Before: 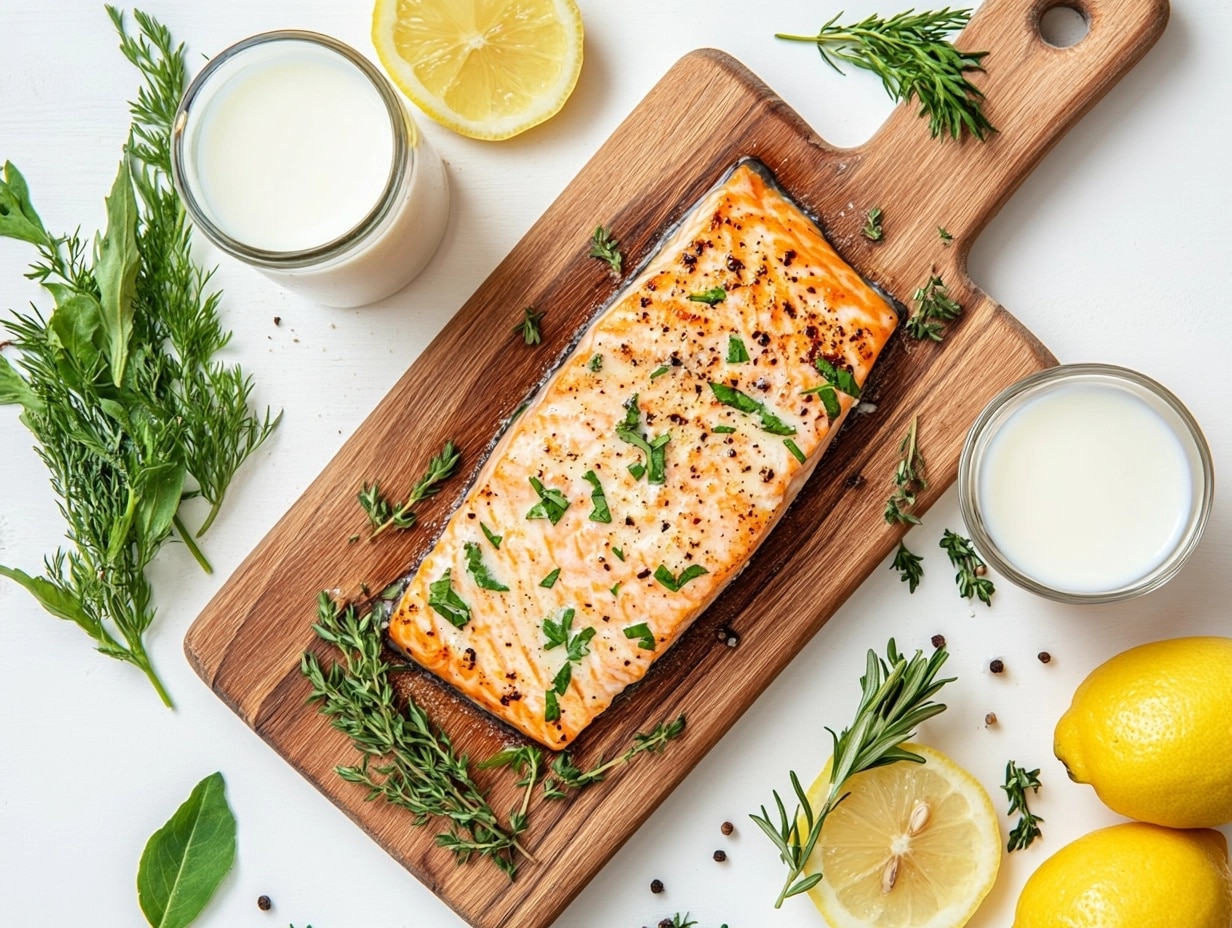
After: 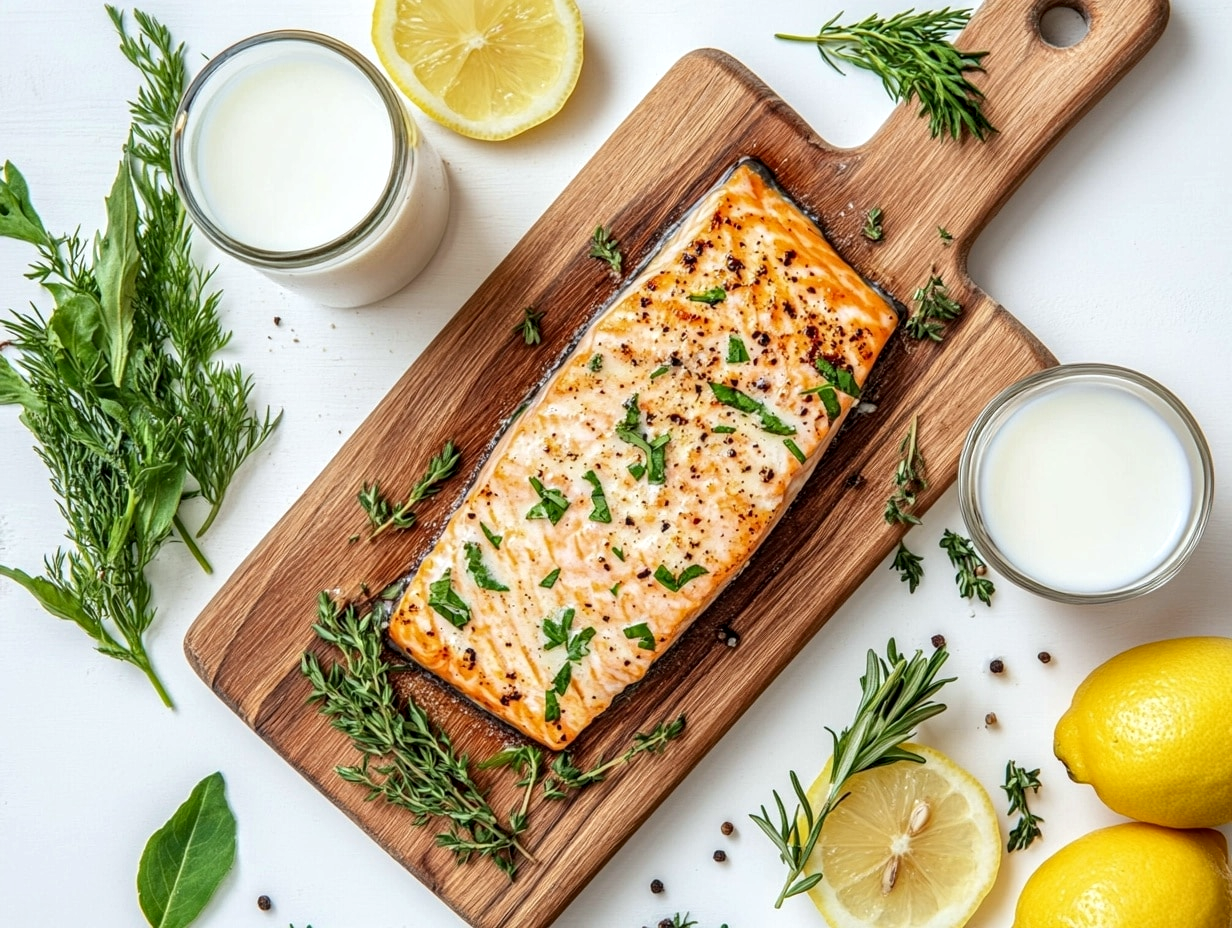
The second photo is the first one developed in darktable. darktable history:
local contrast: detail 130%
white balance: red 0.982, blue 1.018
